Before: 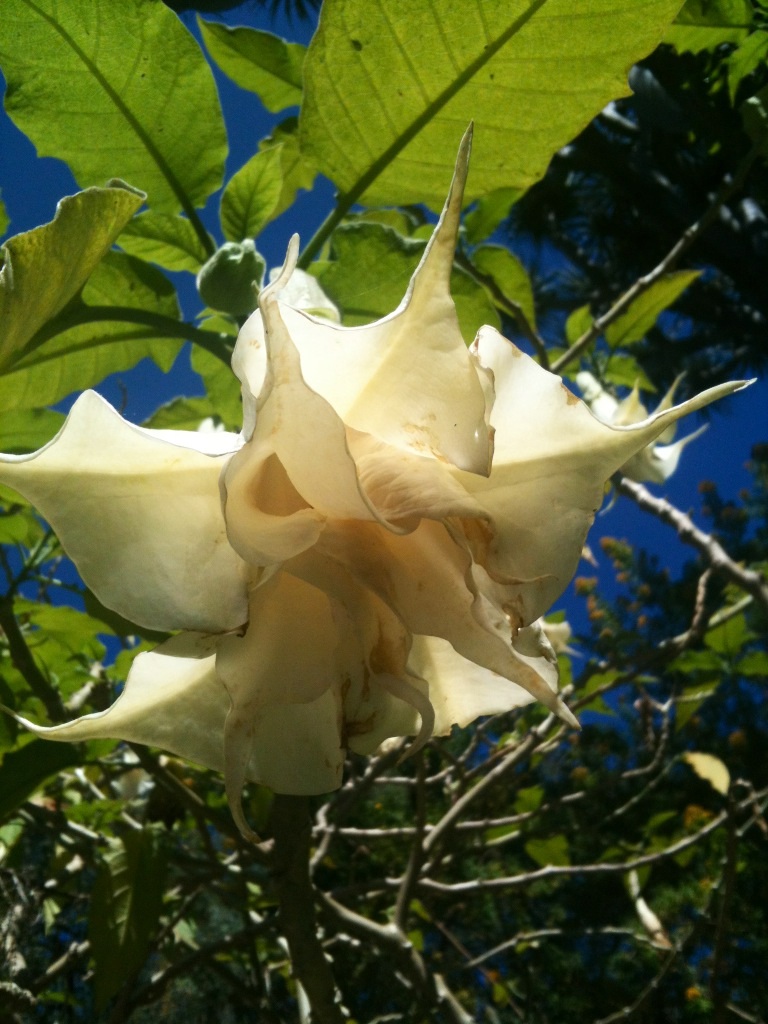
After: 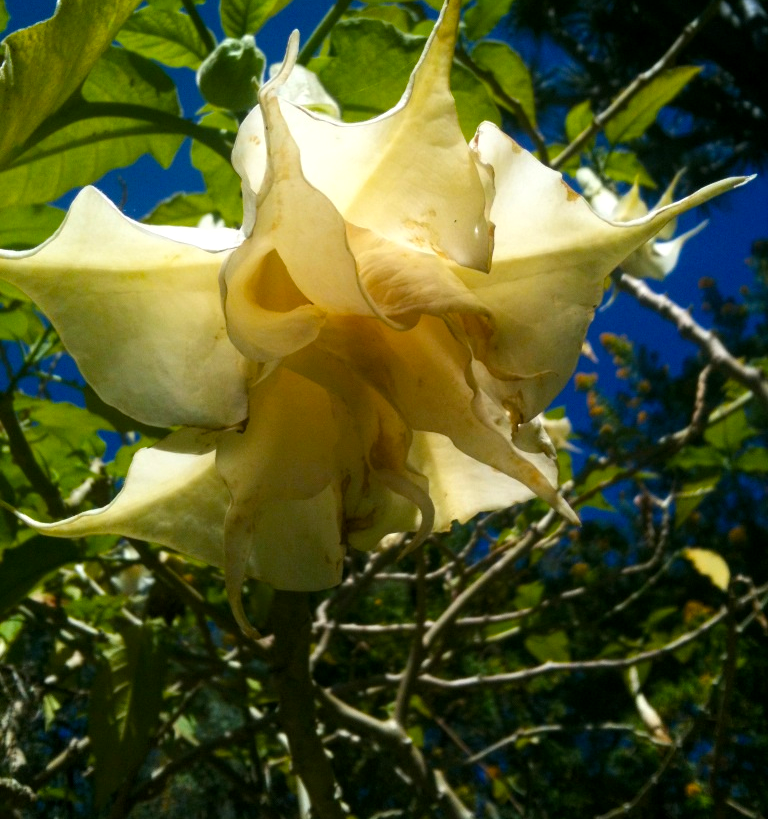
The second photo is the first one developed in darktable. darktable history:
local contrast: highlights 100%, shadows 100%, detail 120%, midtone range 0.2
crop and rotate: top 19.998%
color balance rgb: perceptual saturation grading › global saturation 25%, global vibrance 20%
